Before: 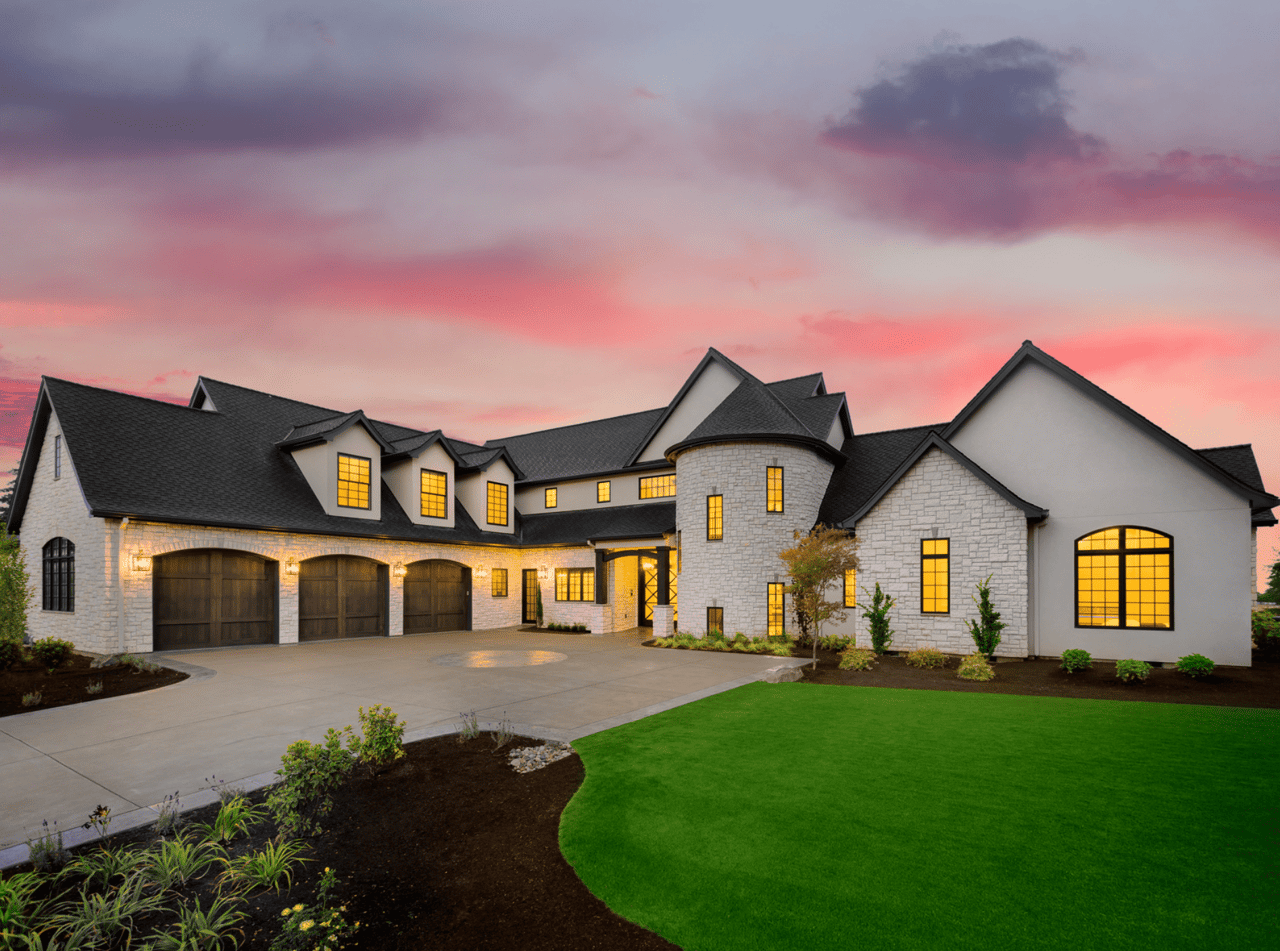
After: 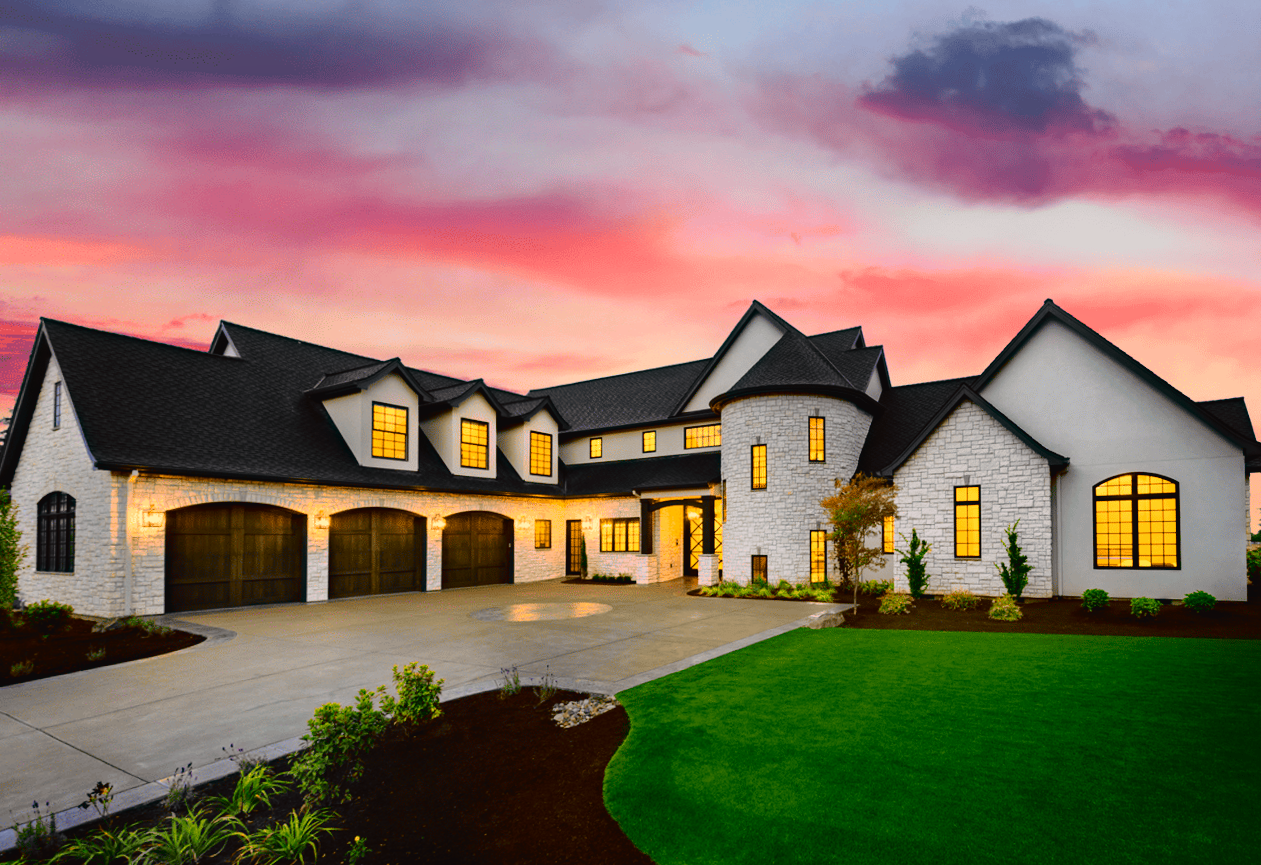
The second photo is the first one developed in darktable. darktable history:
rotate and perspective: rotation -0.013°, lens shift (vertical) -0.027, lens shift (horizontal) 0.178, crop left 0.016, crop right 0.989, crop top 0.082, crop bottom 0.918
tone curve: curves: ch0 [(0, 0.023) (0.137, 0.069) (0.249, 0.163) (0.487, 0.491) (0.778, 0.858) (0.896, 0.94) (1, 0.988)]; ch1 [(0, 0) (0.396, 0.369) (0.483, 0.459) (0.498, 0.5) (0.515, 0.517) (0.562, 0.6) (0.611, 0.667) (0.692, 0.744) (0.798, 0.863) (1, 1)]; ch2 [(0, 0) (0.426, 0.398) (0.483, 0.481) (0.503, 0.503) (0.526, 0.527) (0.549, 0.59) (0.62, 0.666) (0.705, 0.755) (0.985, 0.966)], color space Lab, independent channels
haze removal: compatibility mode true, adaptive false
